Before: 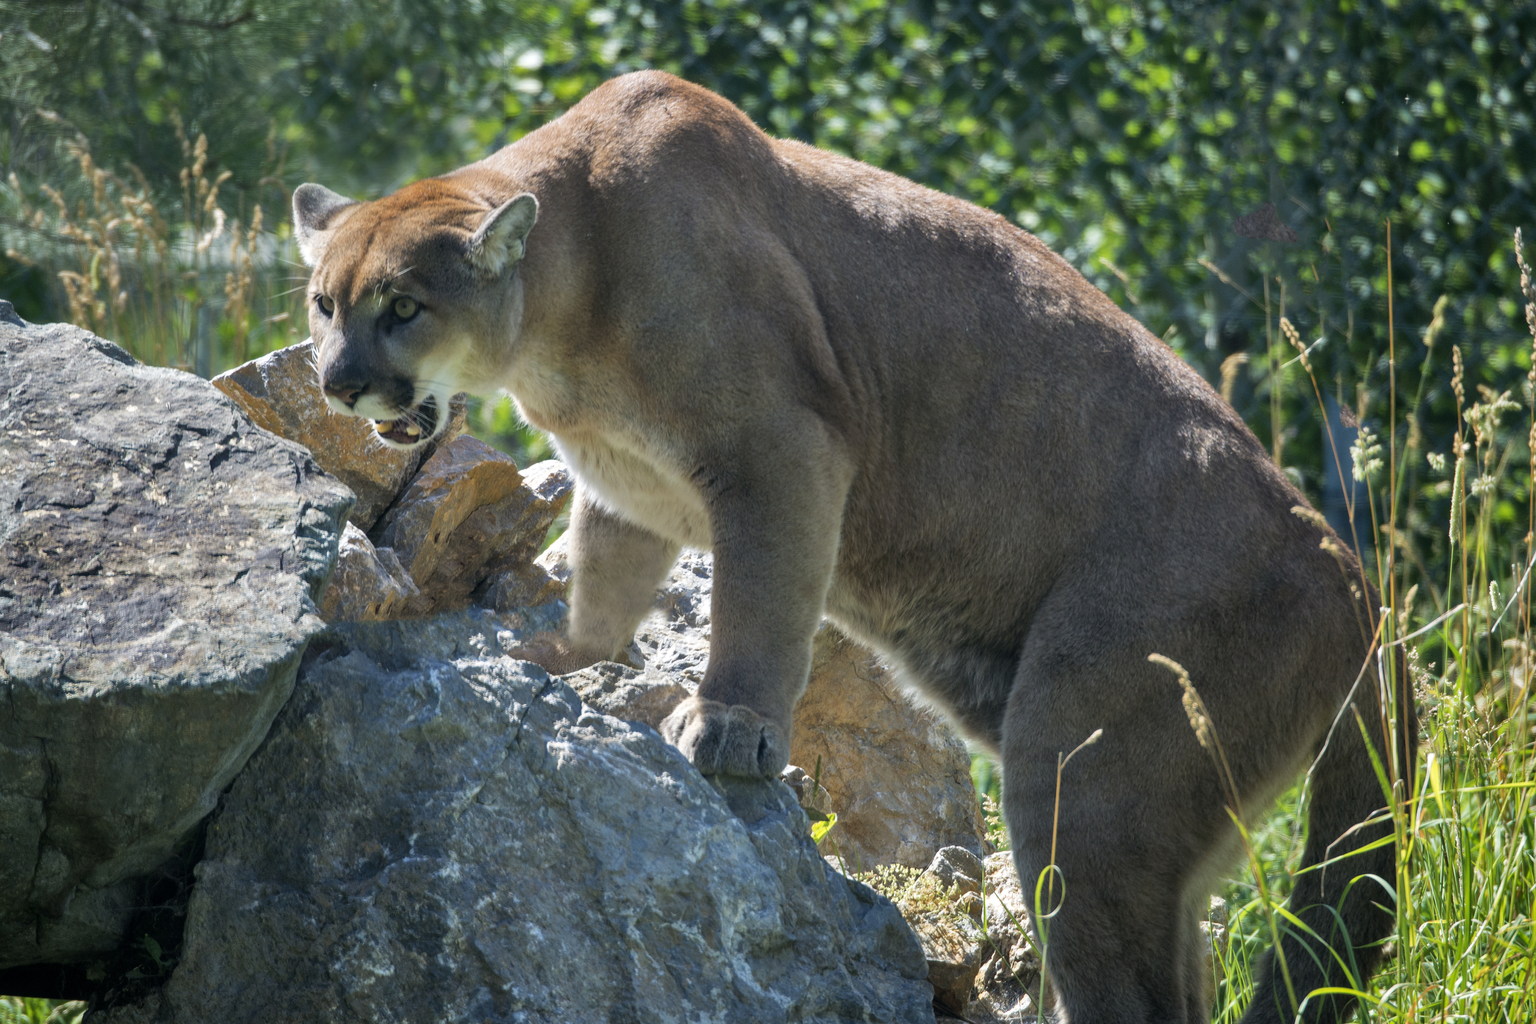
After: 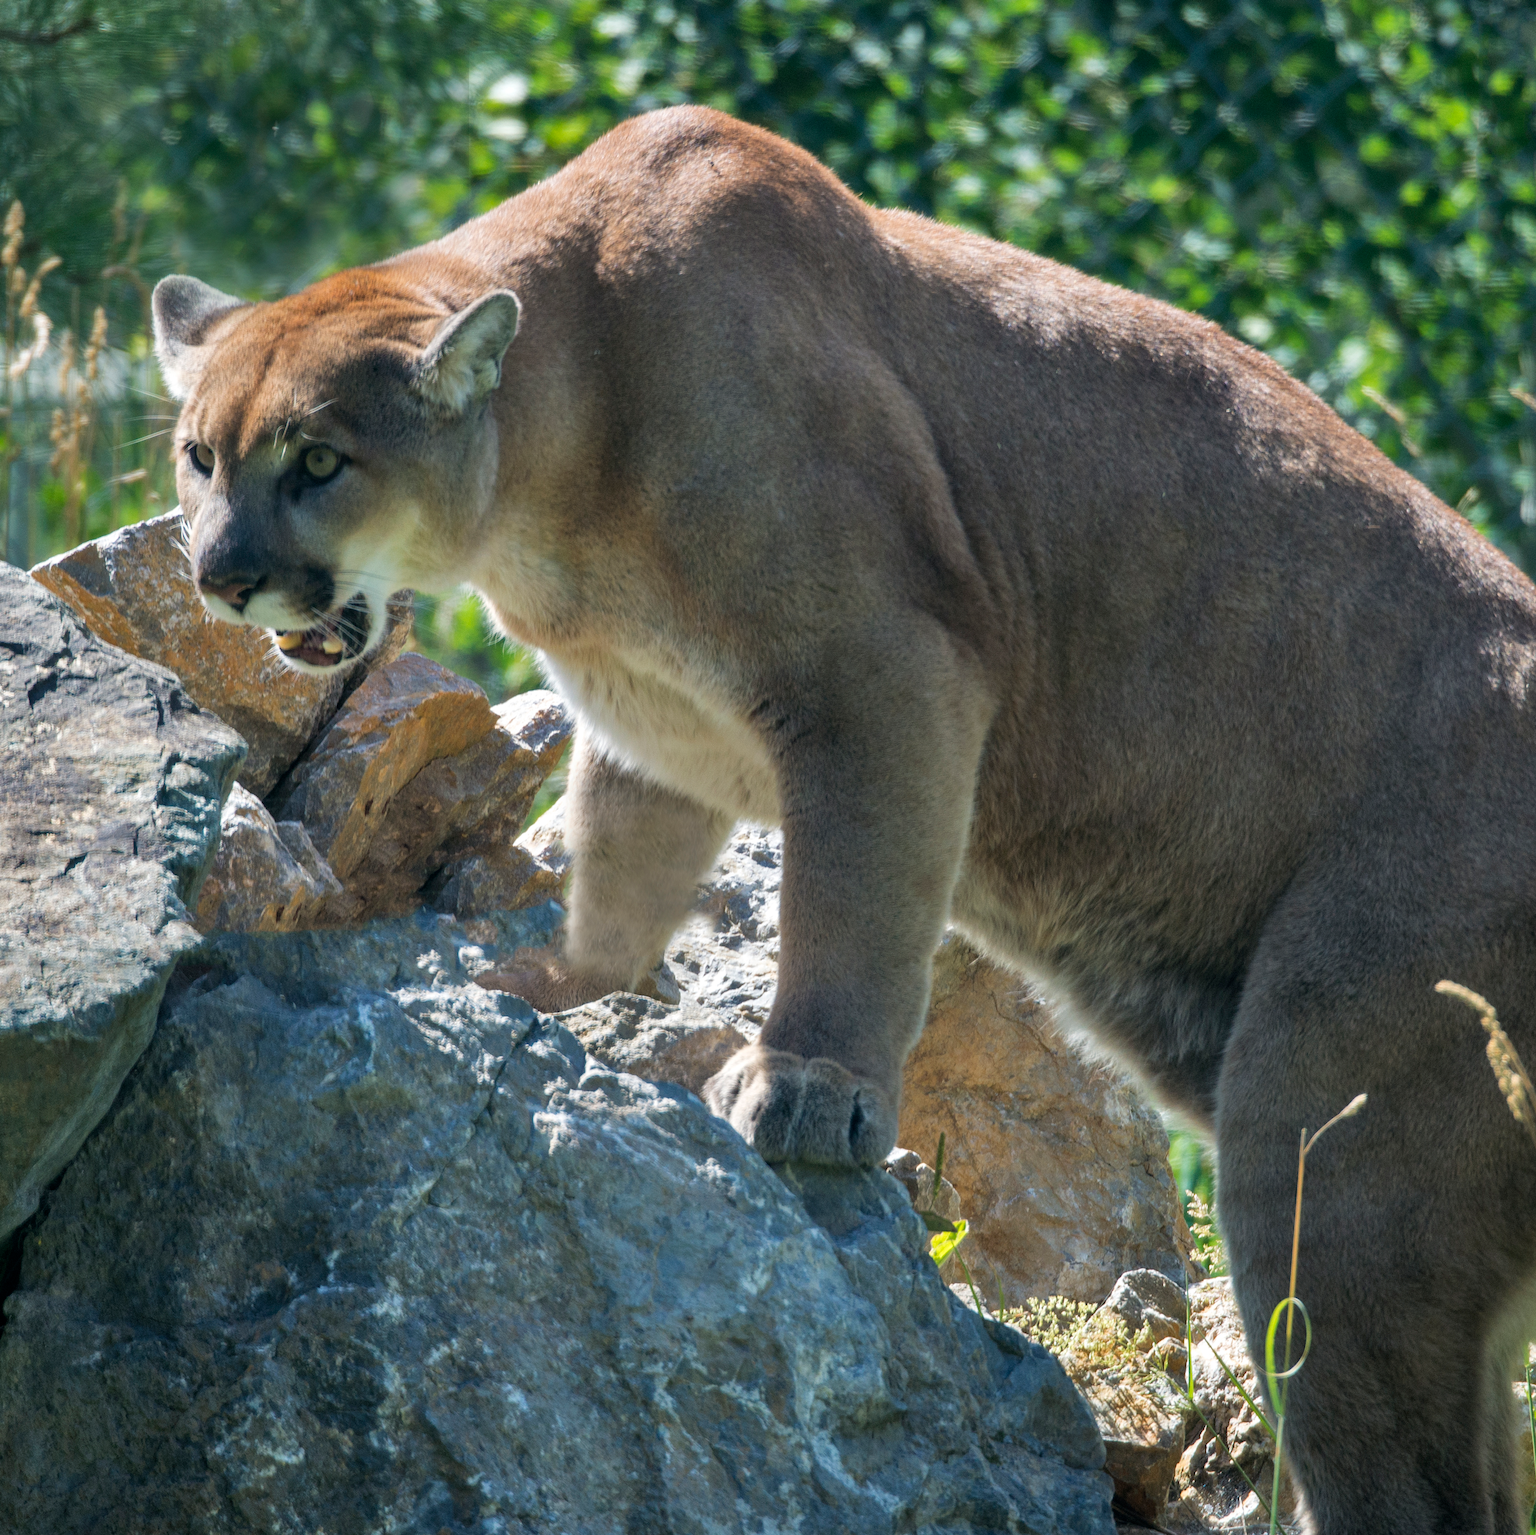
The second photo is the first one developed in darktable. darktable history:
crop and rotate: left 12.471%, right 20.863%
